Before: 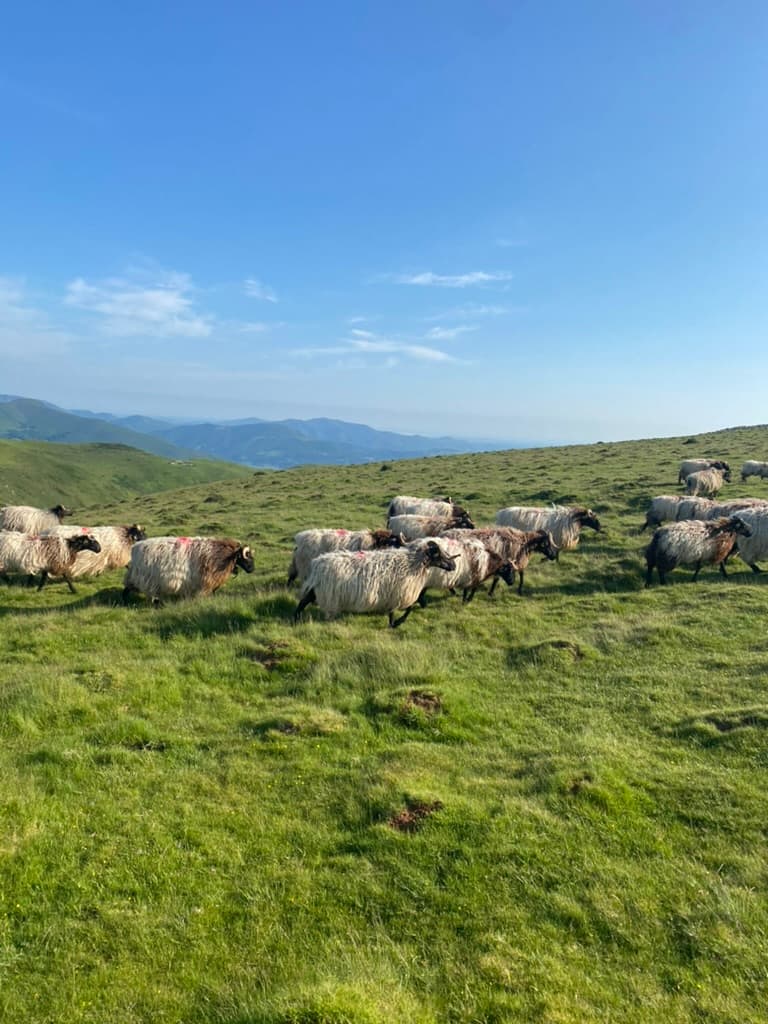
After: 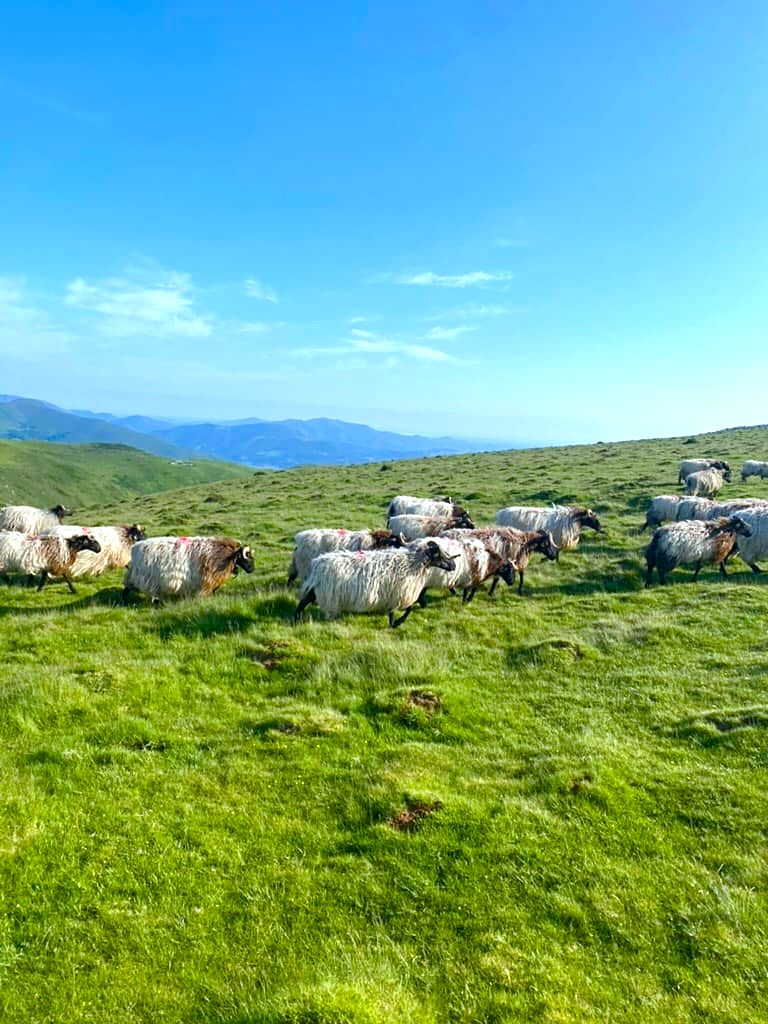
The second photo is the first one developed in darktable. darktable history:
sharpen: amount 0.2
exposure: exposure 0.564 EV, compensate highlight preservation false
white balance: red 0.924, blue 1.095
color balance rgb: perceptual saturation grading › global saturation 35%, perceptual saturation grading › highlights -25%, perceptual saturation grading › shadows 50%
